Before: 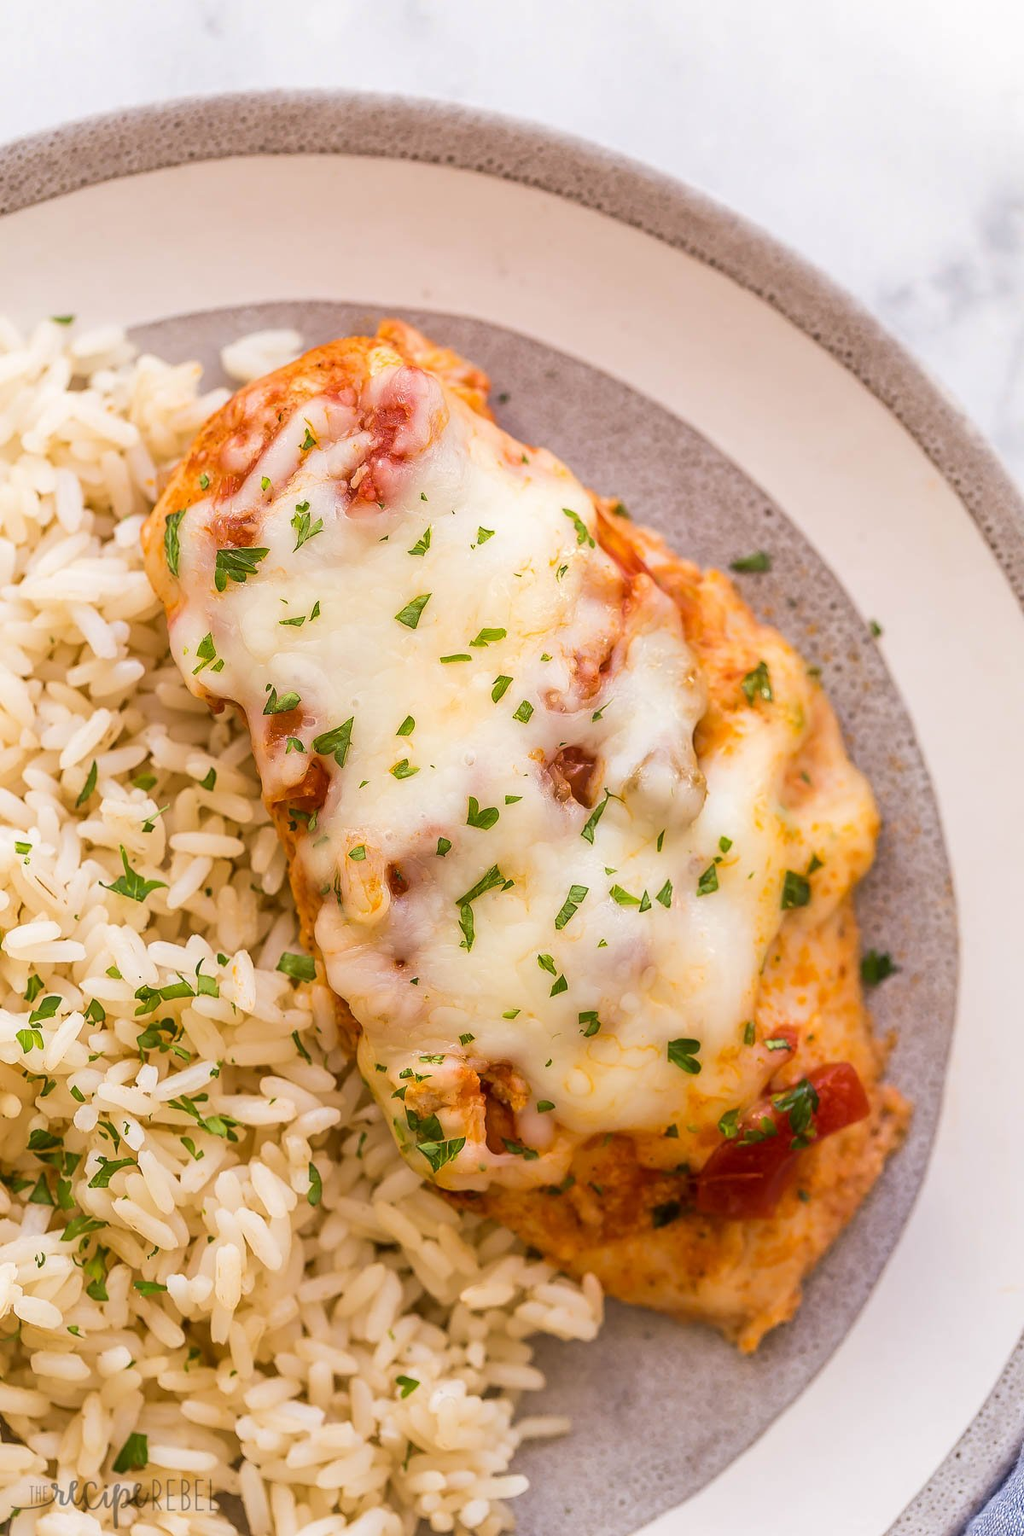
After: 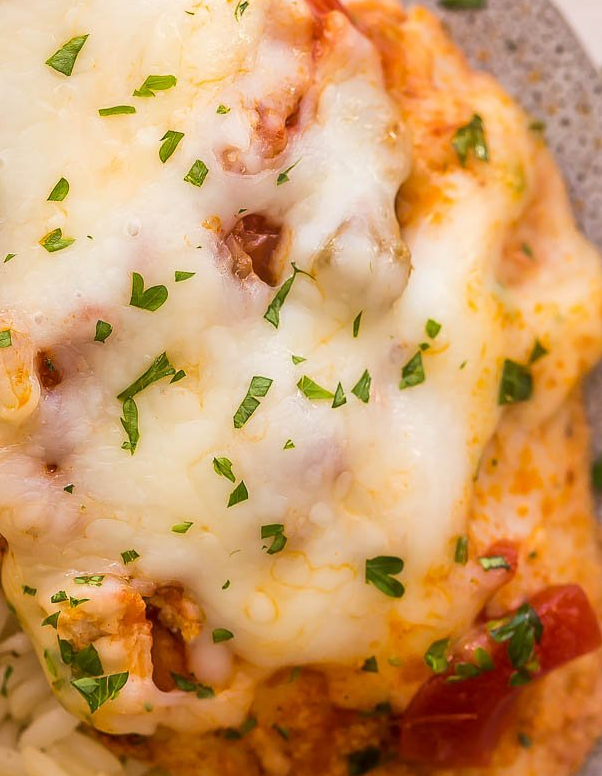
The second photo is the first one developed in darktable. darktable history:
crop: left 34.764%, top 36.766%, right 15.033%, bottom 20.097%
